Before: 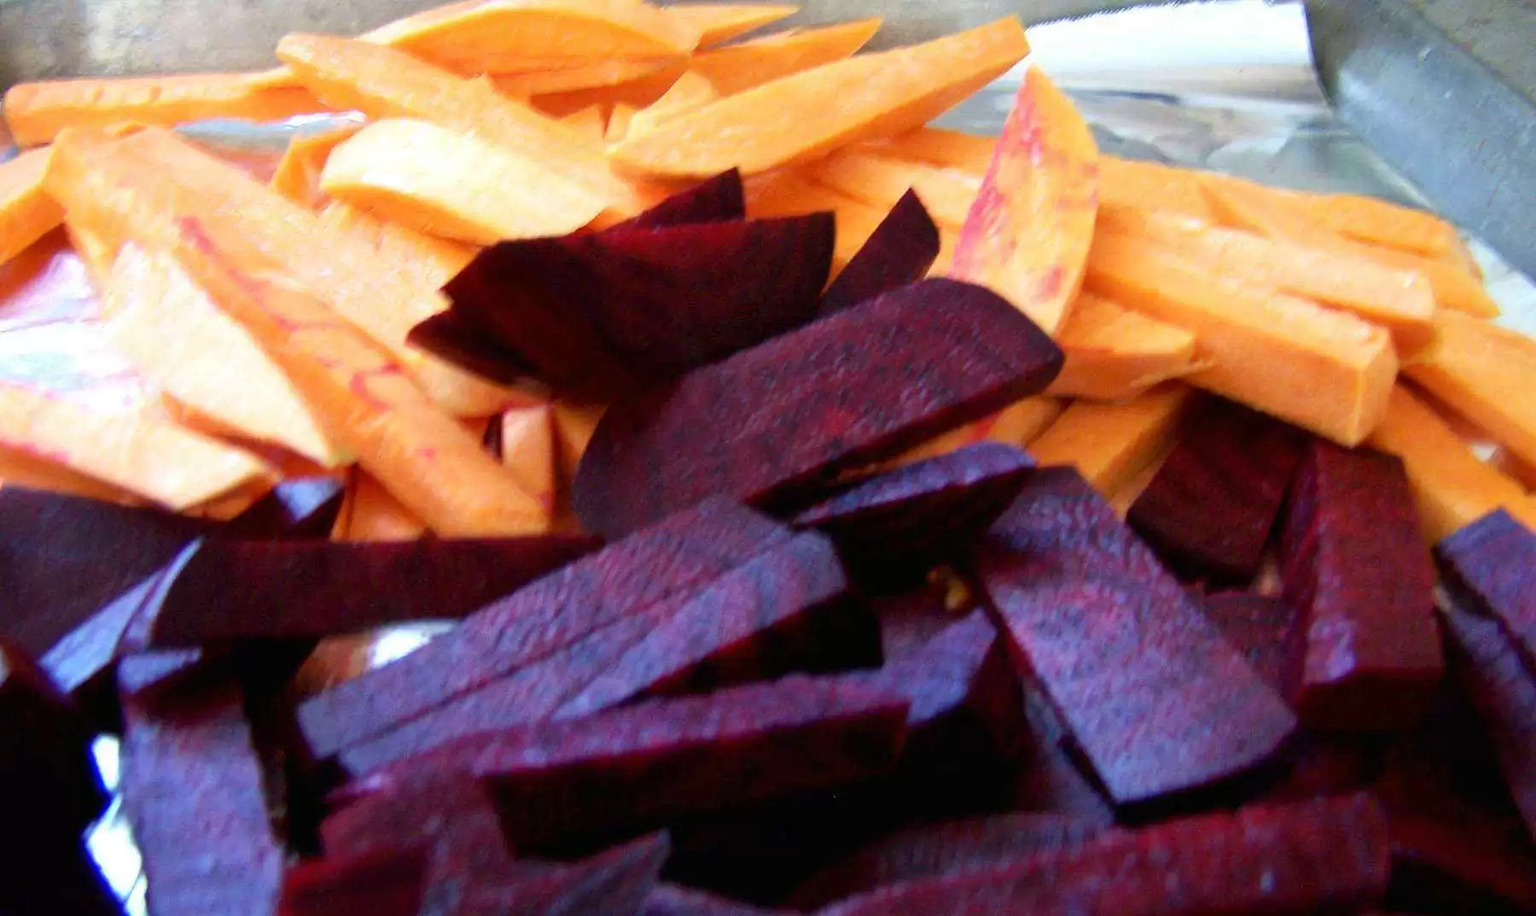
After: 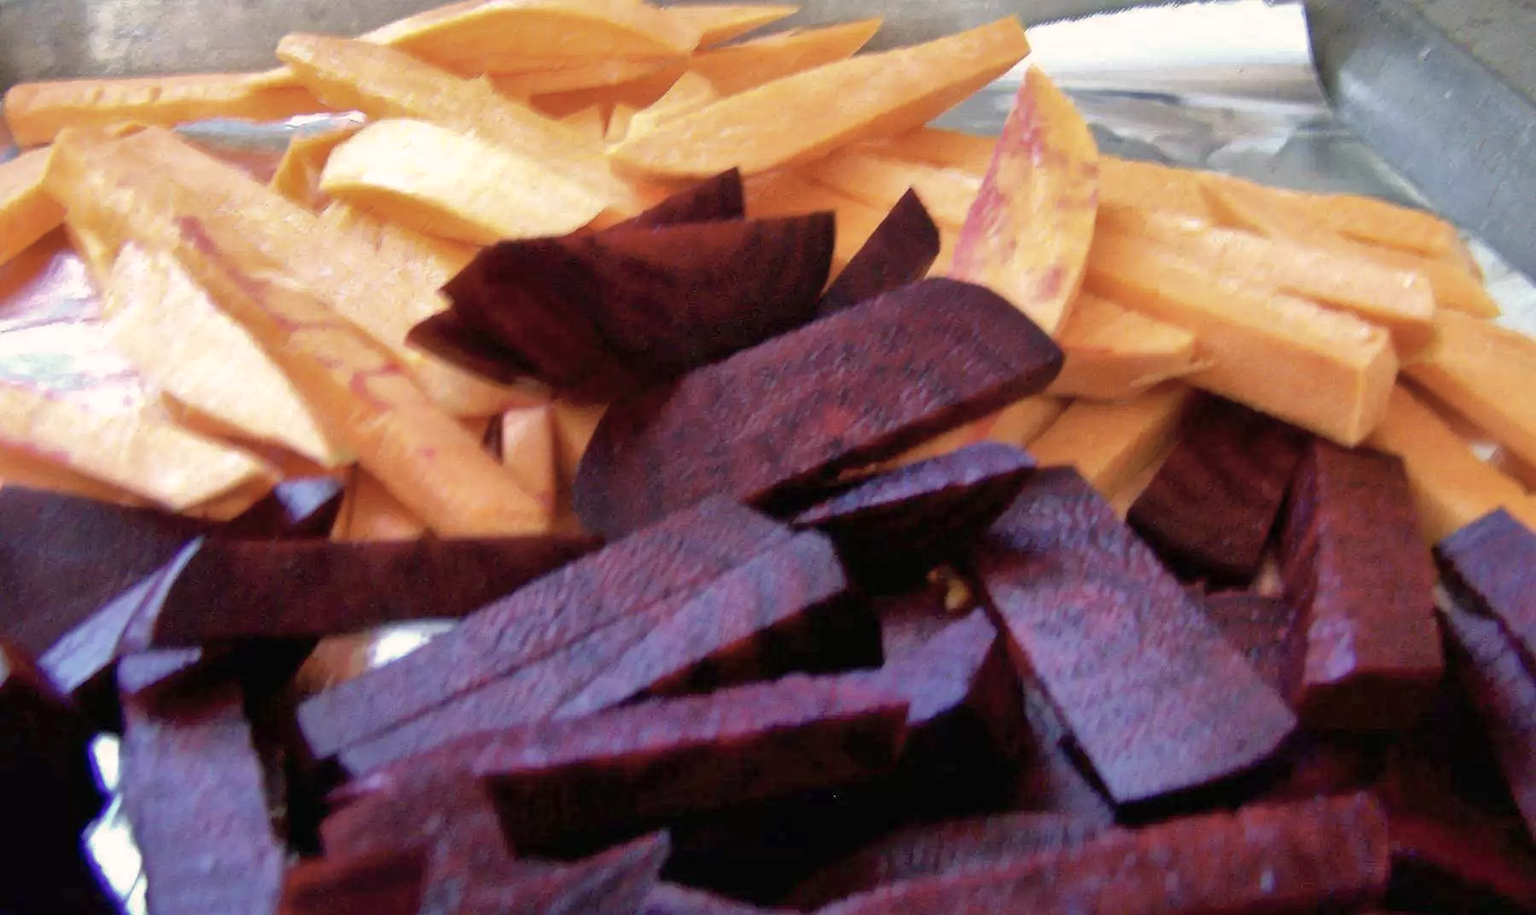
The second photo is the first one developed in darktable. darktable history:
color correction: highlights a* 5.59, highlights b* 5.24, saturation 0.68
shadows and highlights: on, module defaults
